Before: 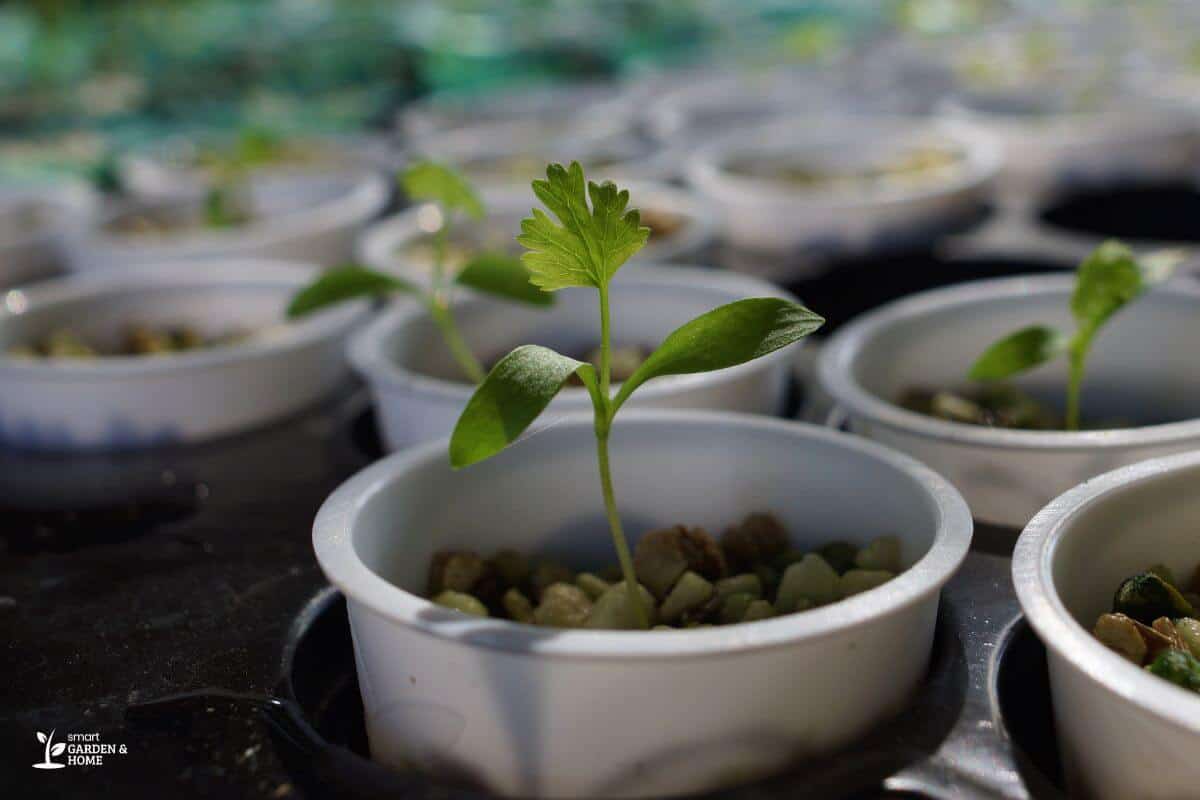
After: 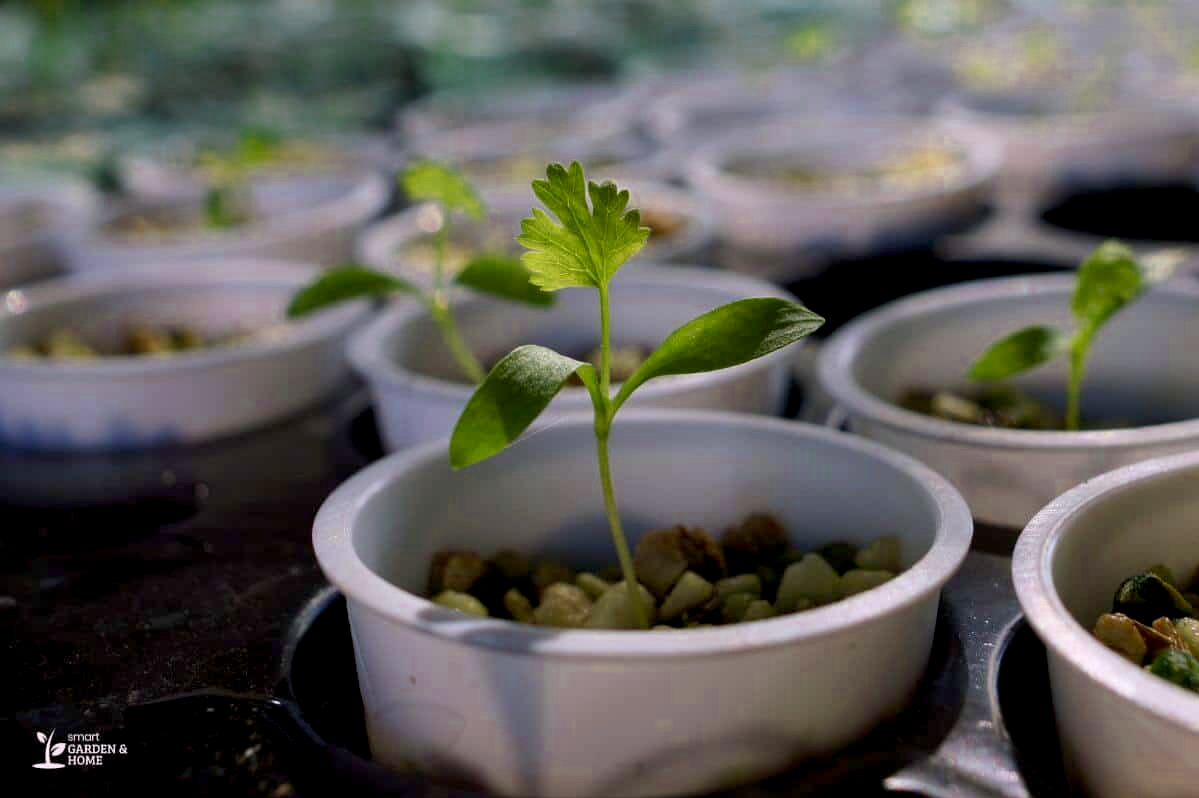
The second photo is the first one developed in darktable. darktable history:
crop: top 0.063%, bottom 0.127%
color balance rgb: power › hue 212.33°, highlights gain › chroma 1.47%, highlights gain › hue 310.63°, global offset › luminance -0.509%, perceptual saturation grading › global saturation 0.048%, global vibrance 4.878%
color zones: curves: ch0 [(0.004, 0.305) (0.261, 0.623) (0.389, 0.399) (0.708, 0.571) (0.947, 0.34)]; ch1 [(0.025, 0.645) (0.229, 0.584) (0.326, 0.551) (0.484, 0.262) (0.757, 0.643)]
